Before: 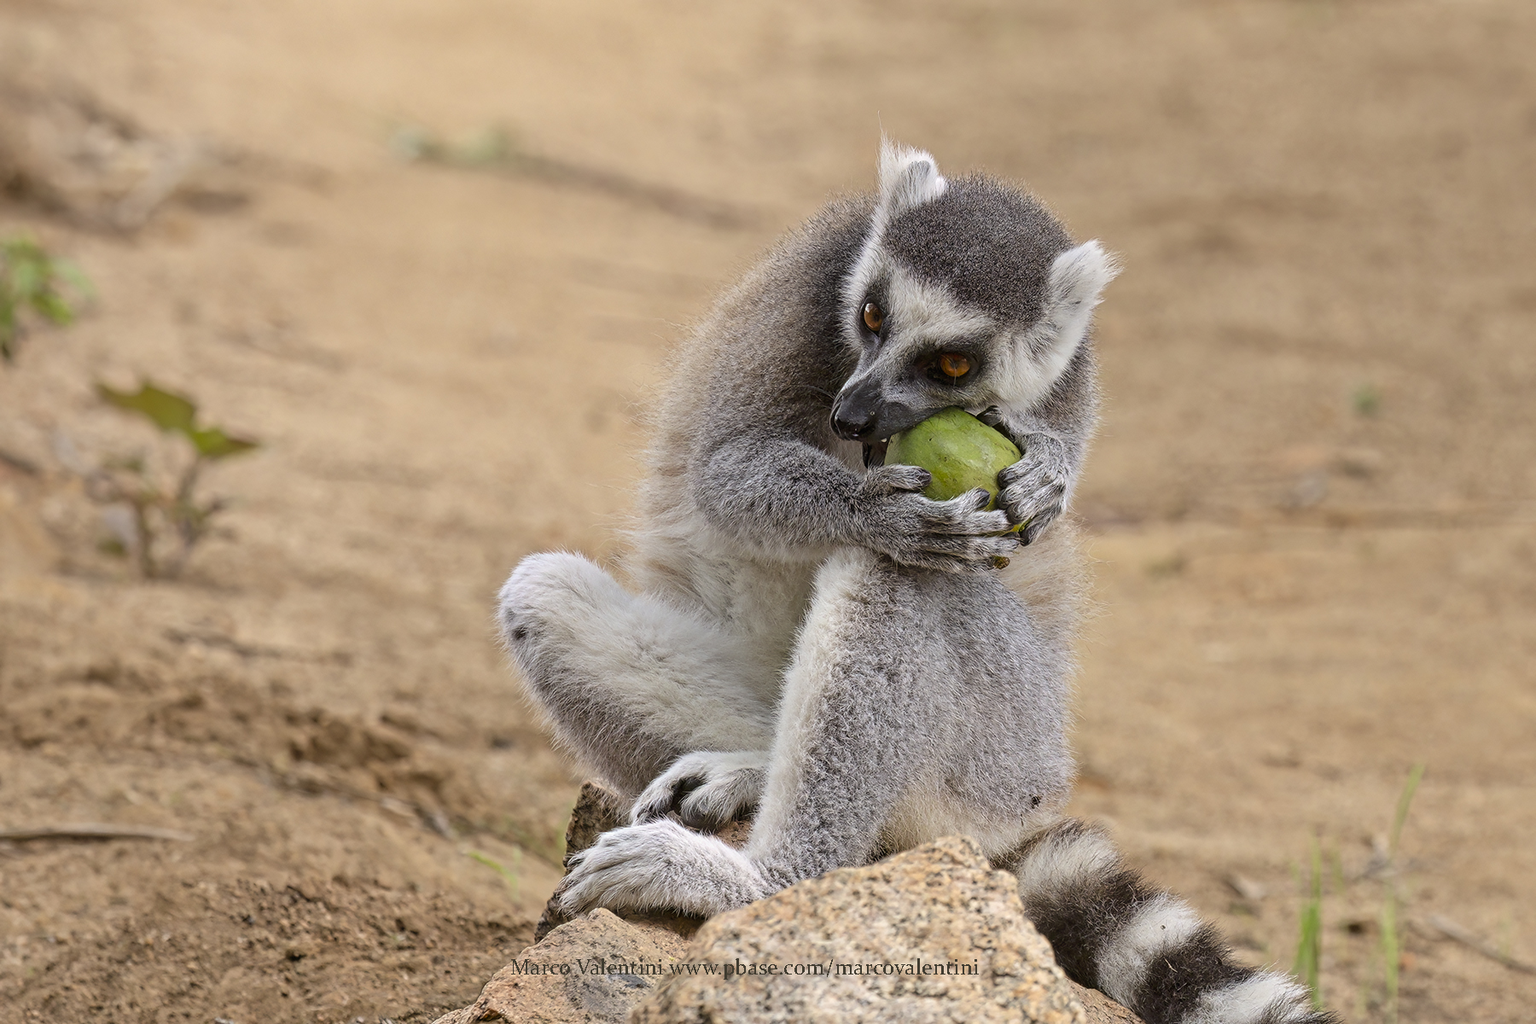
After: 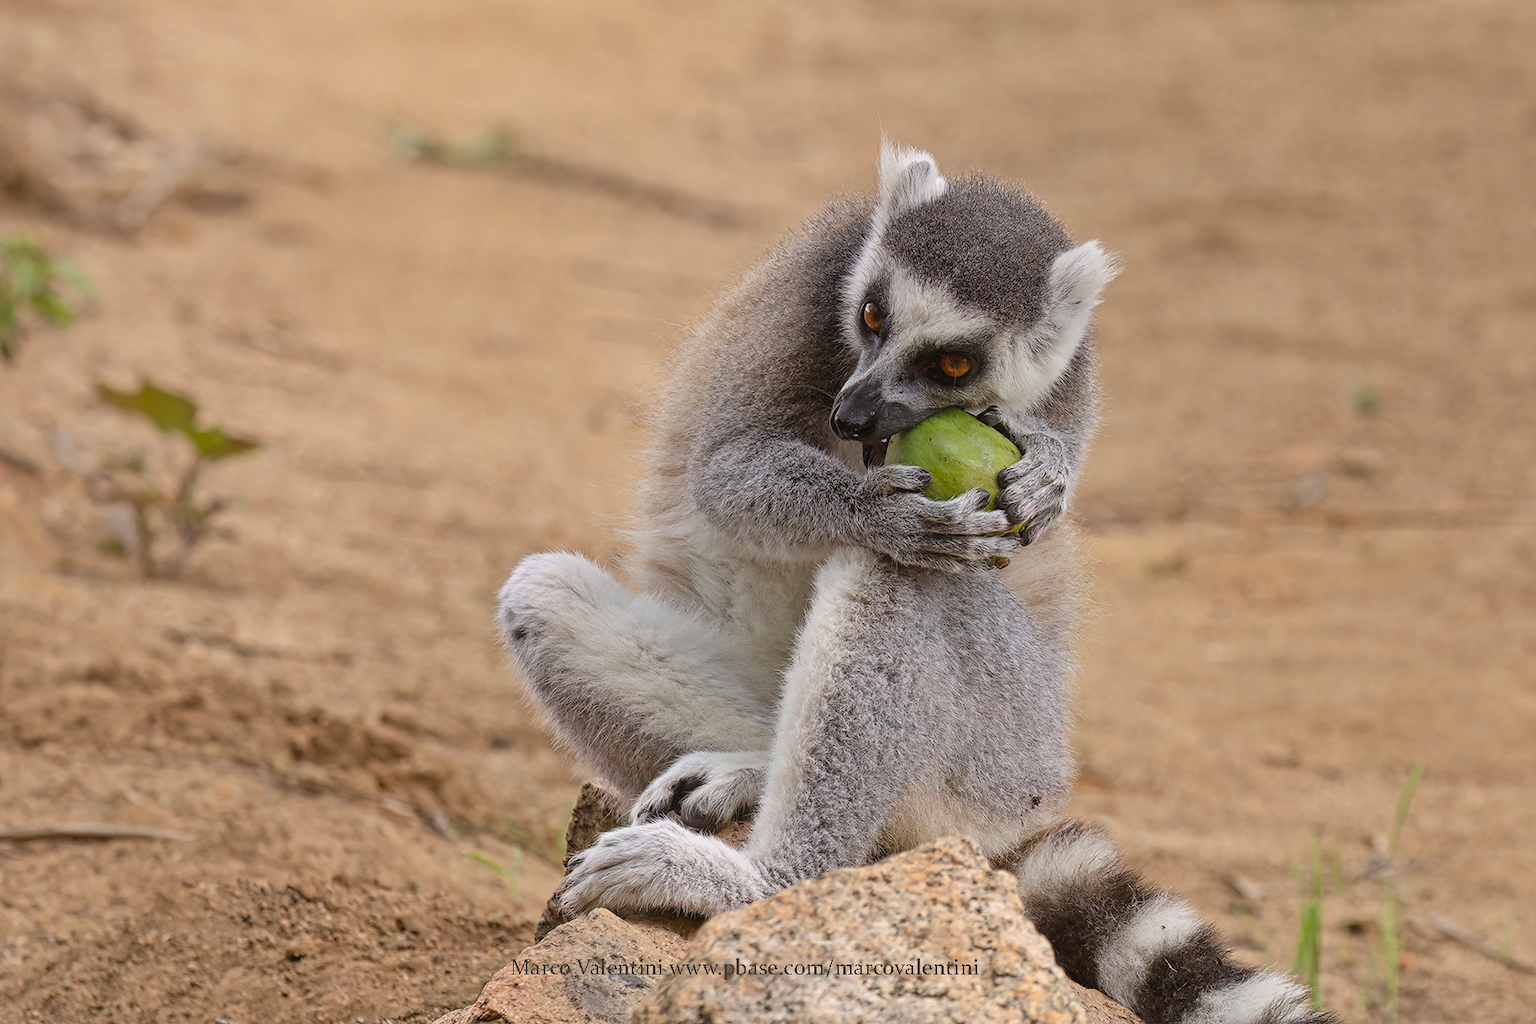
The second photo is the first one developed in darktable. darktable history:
contrast equalizer: y [[0.6 ×6], [0.55 ×6], [0 ×6], [0 ×6], [0 ×6]], mix -0.305
shadows and highlights: shadows 58.85, soften with gaussian
